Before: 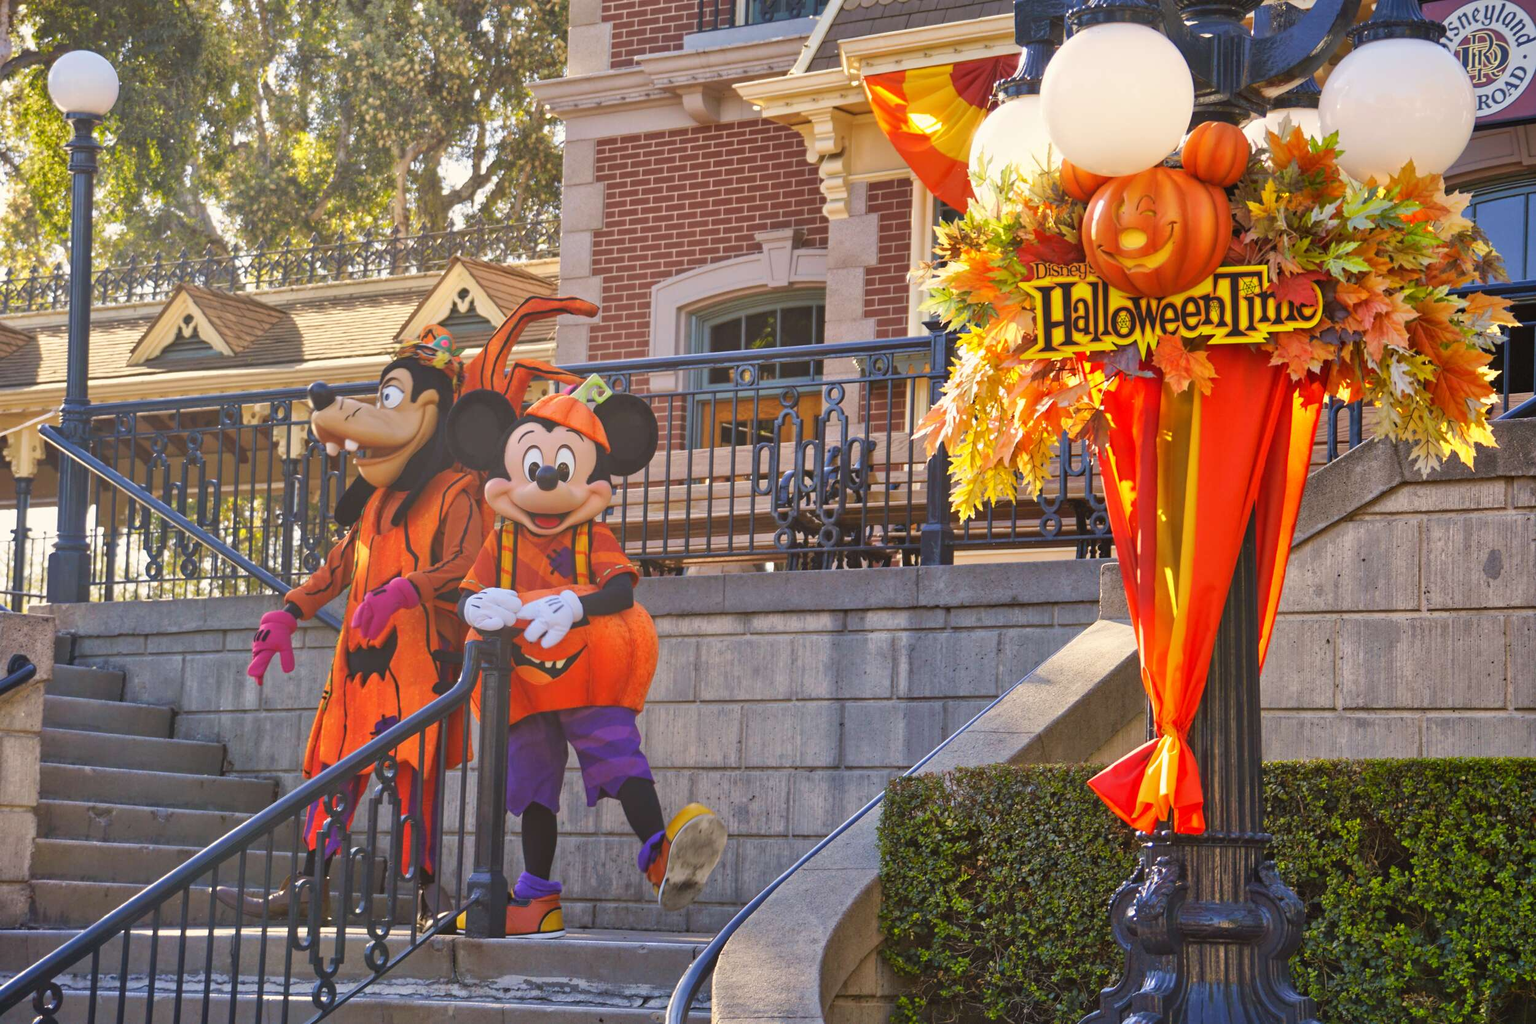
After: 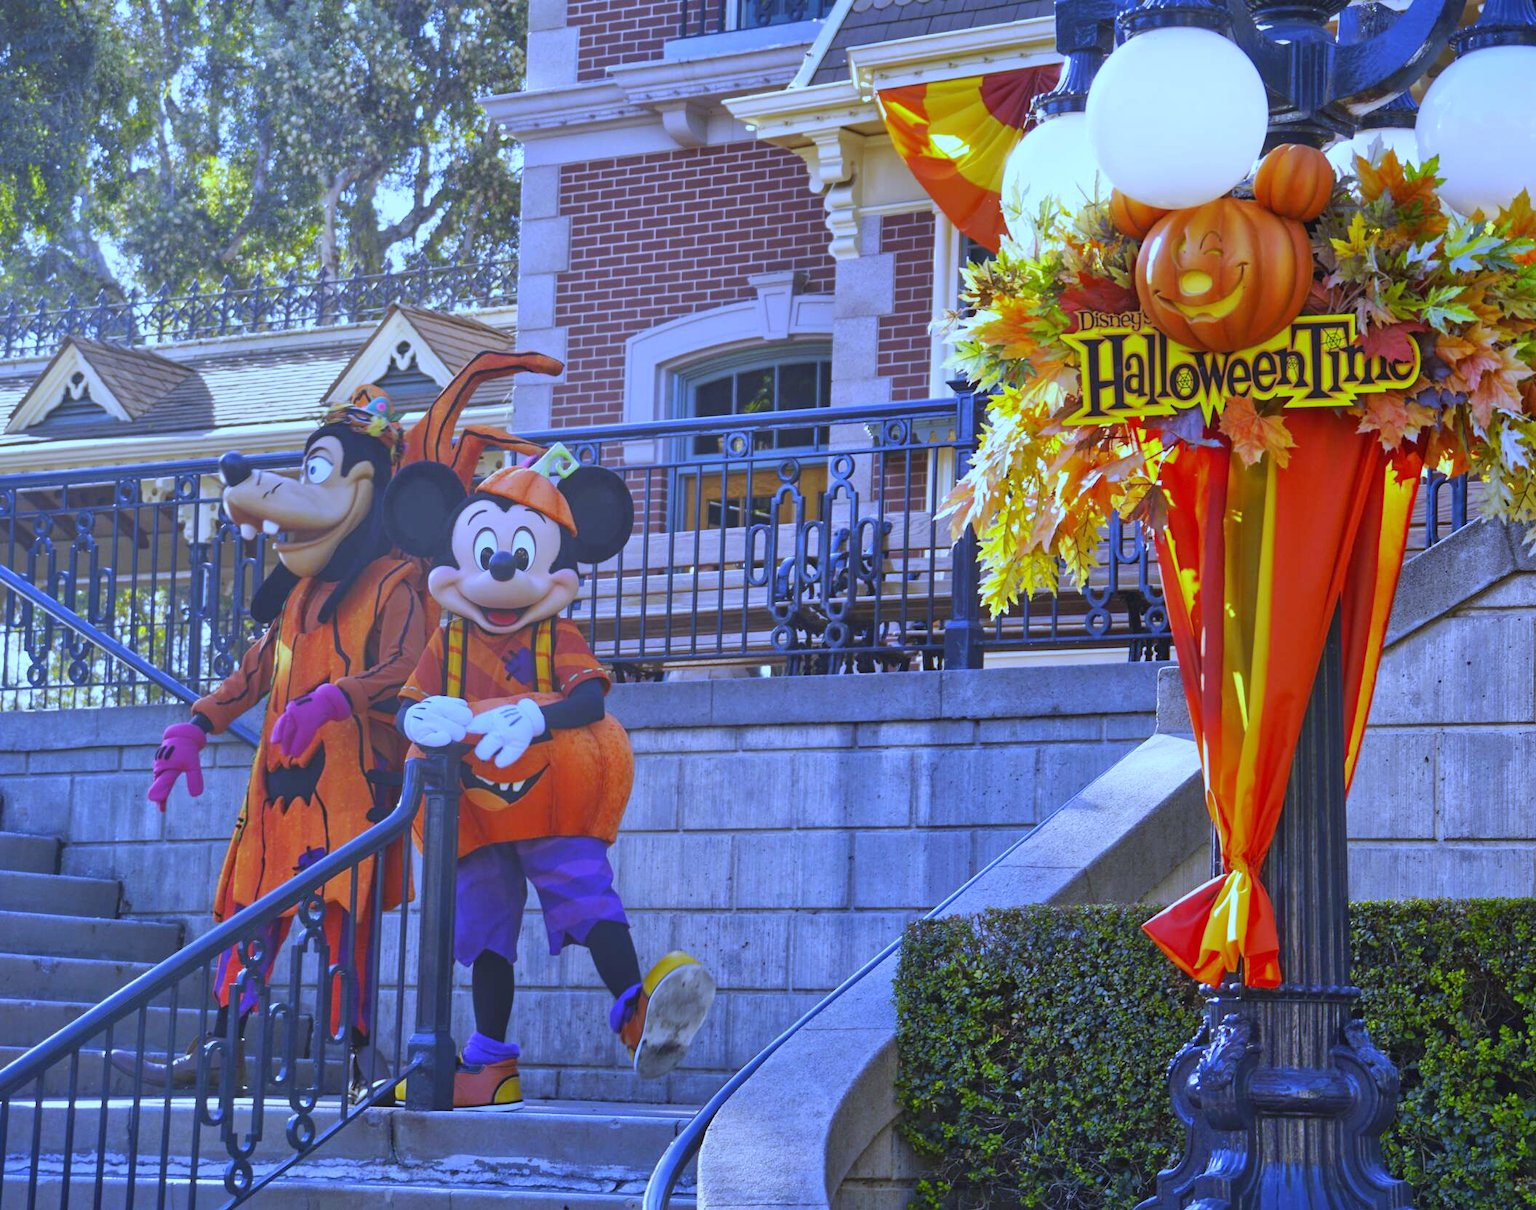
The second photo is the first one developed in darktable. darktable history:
crop: left 8.026%, right 7.374%
white balance: red 0.766, blue 1.537
